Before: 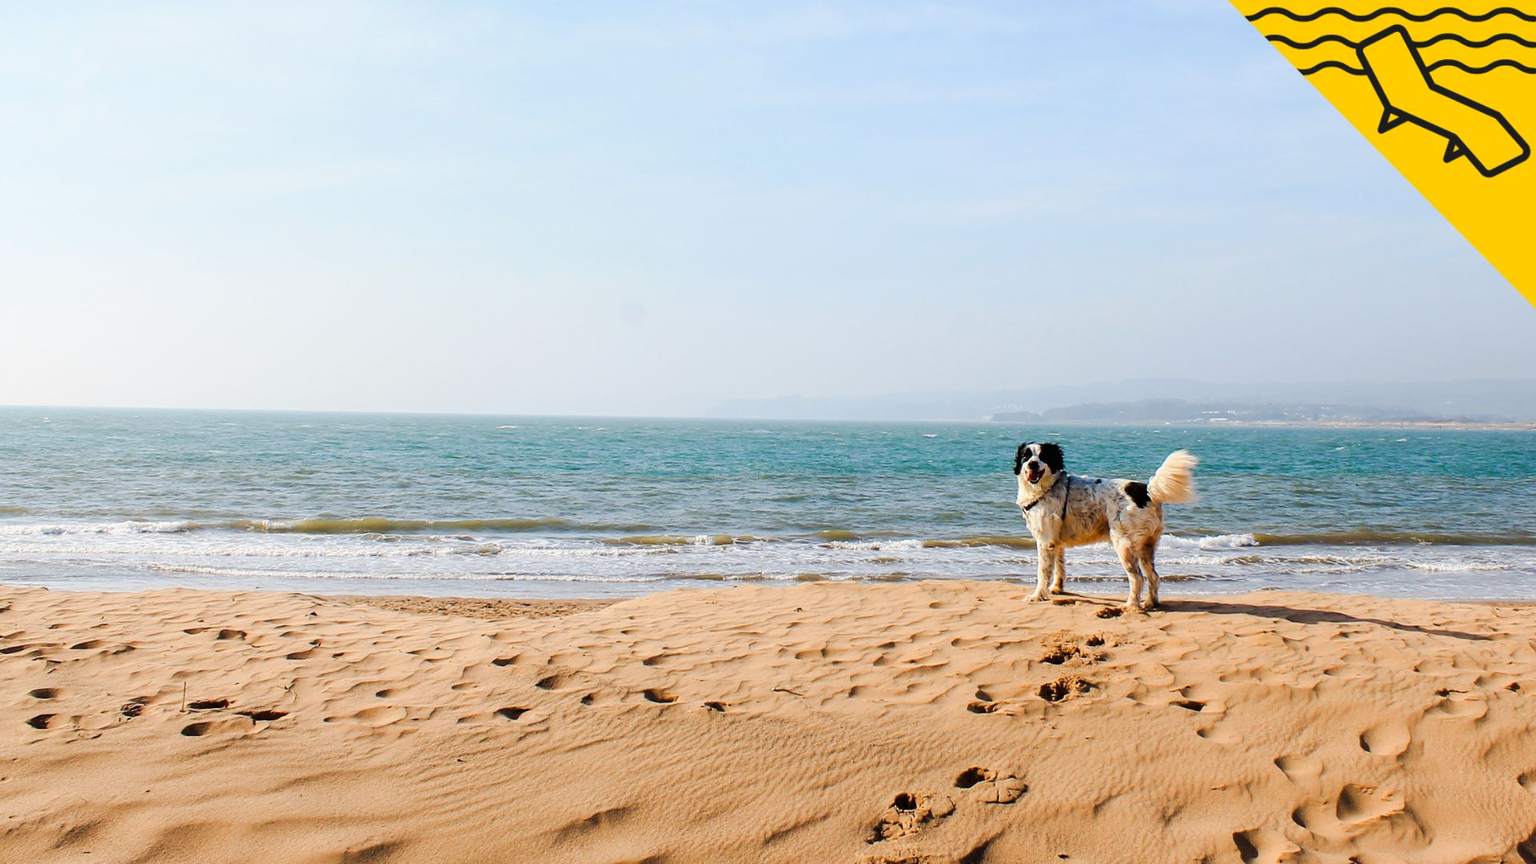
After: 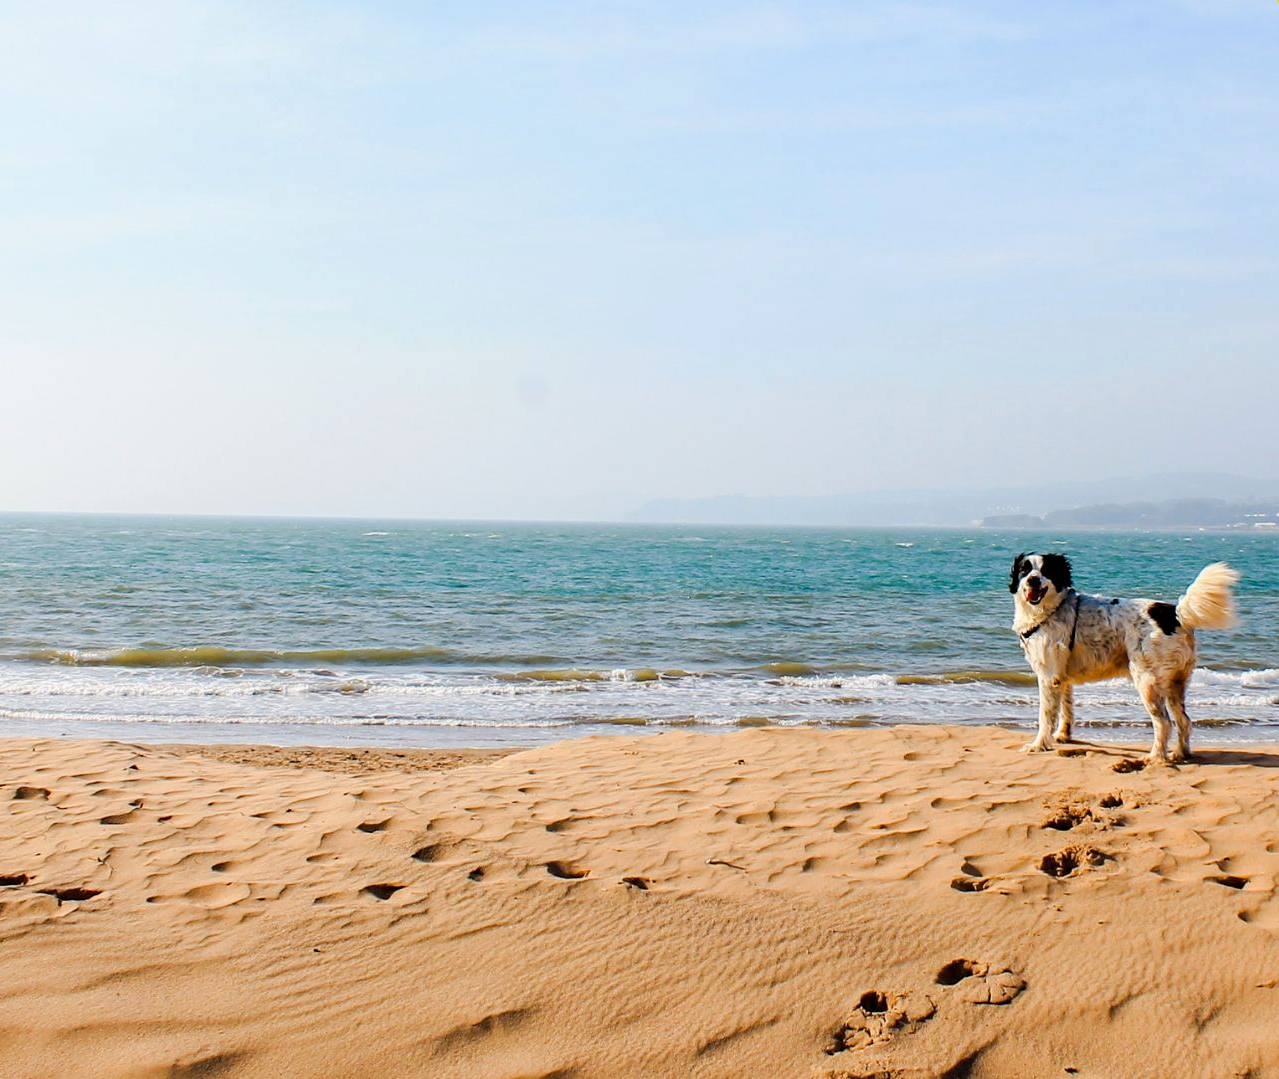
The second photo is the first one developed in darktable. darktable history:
crop and rotate: left 13.445%, right 19.898%
haze removal: compatibility mode true, adaptive false
